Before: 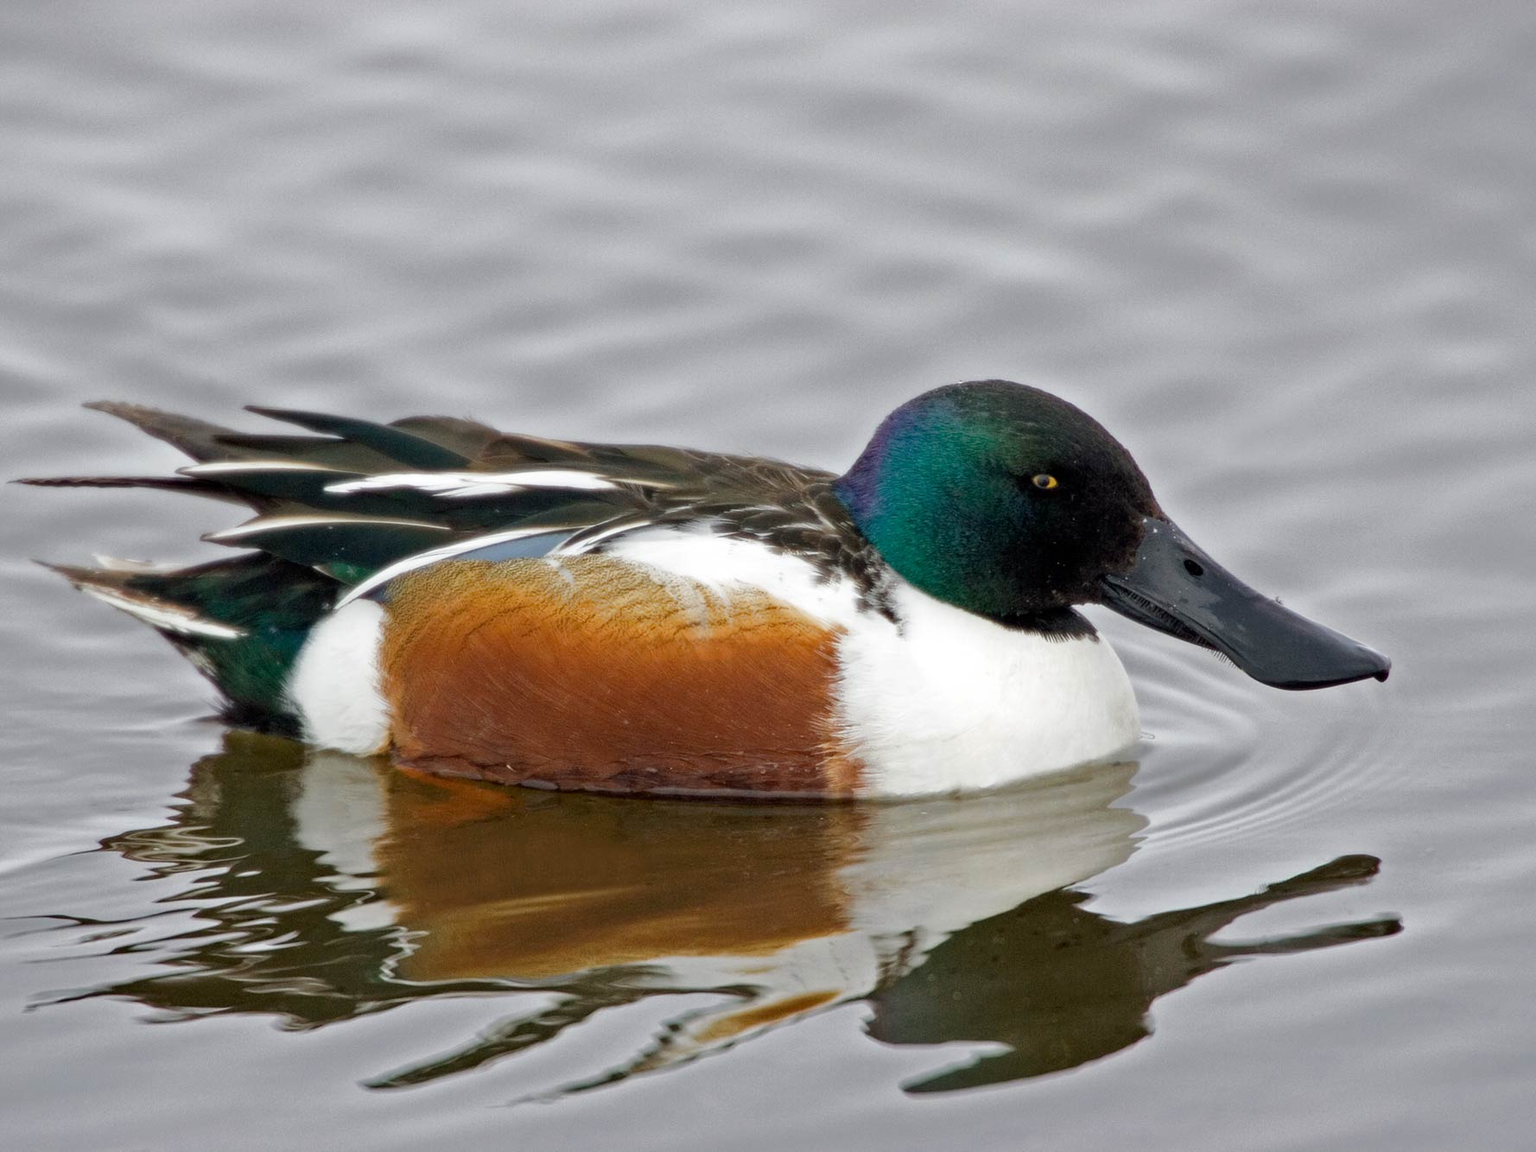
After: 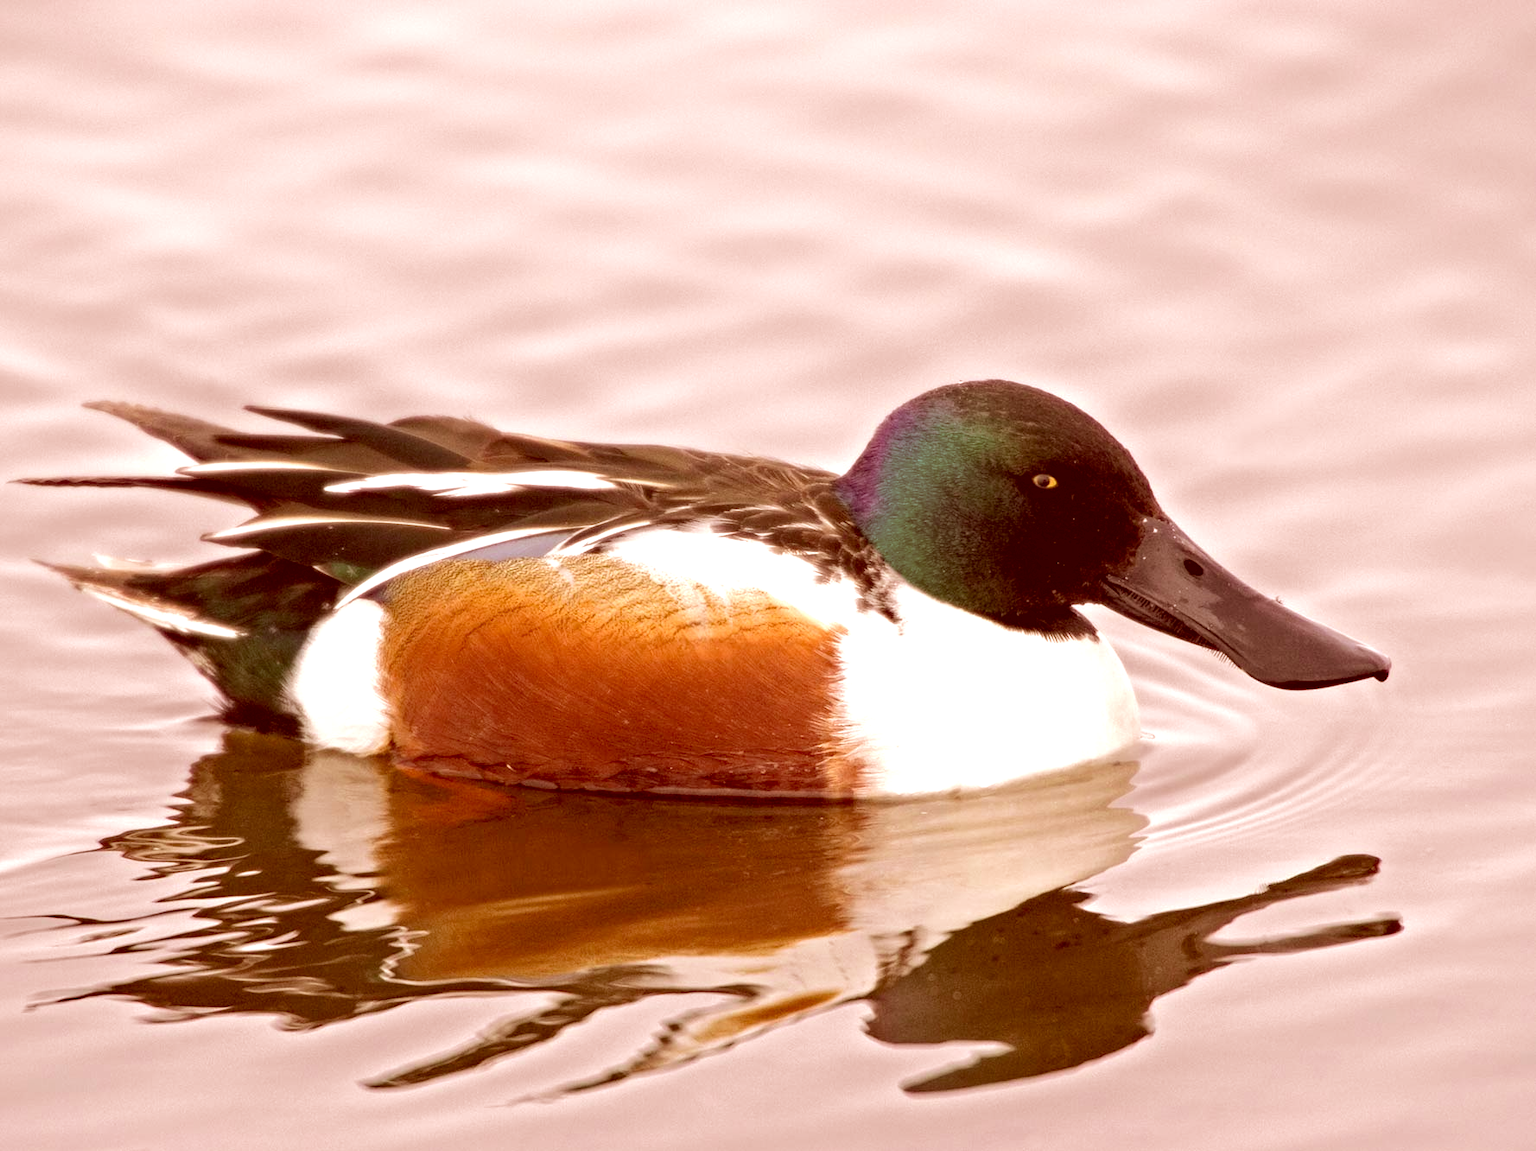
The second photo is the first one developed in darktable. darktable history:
shadows and highlights: shadows -69.41, highlights 34.15, soften with gaussian
color correction: highlights a* 9.12, highlights b* 9.08, shadows a* 39.52, shadows b* 39.88, saturation 0.814
tone equalizer: -8 EV -0.787 EV, -7 EV -0.672 EV, -6 EV -0.61 EV, -5 EV -0.413 EV, -3 EV 0.382 EV, -2 EV 0.6 EV, -1 EV 0.674 EV, +0 EV 0.726 EV, smoothing diameter 24.89%, edges refinement/feathering 5.85, preserve details guided filter
velvia: strength 17.55%
